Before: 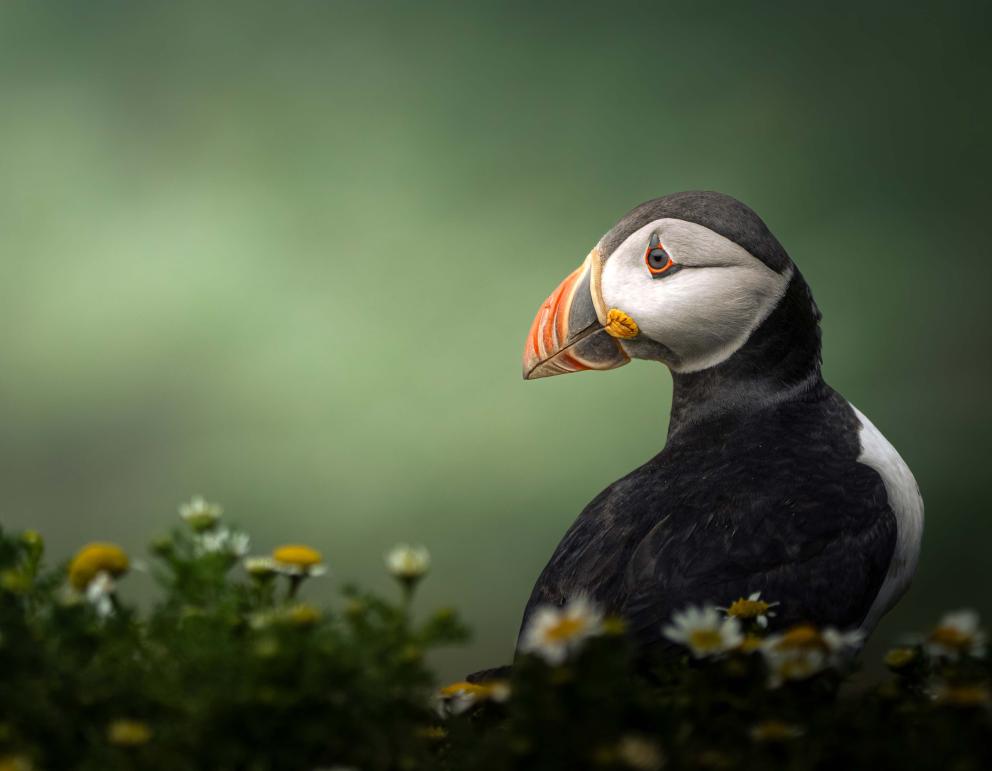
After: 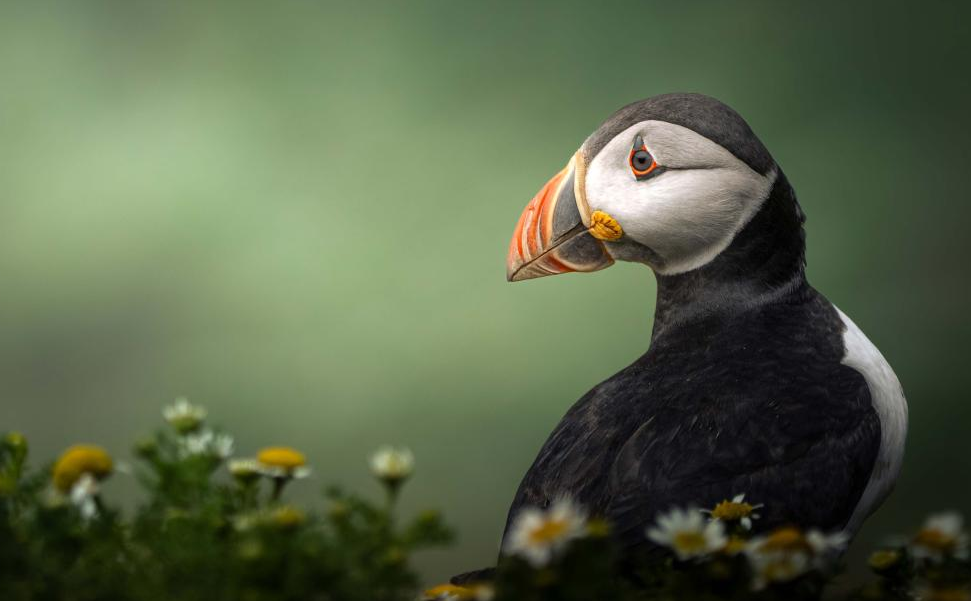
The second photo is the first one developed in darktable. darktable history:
rgb levels: preserve colors max RGB
crop and rotate: left 1.814%, top 12.818%, right 0.25%, bottom 9.225%
